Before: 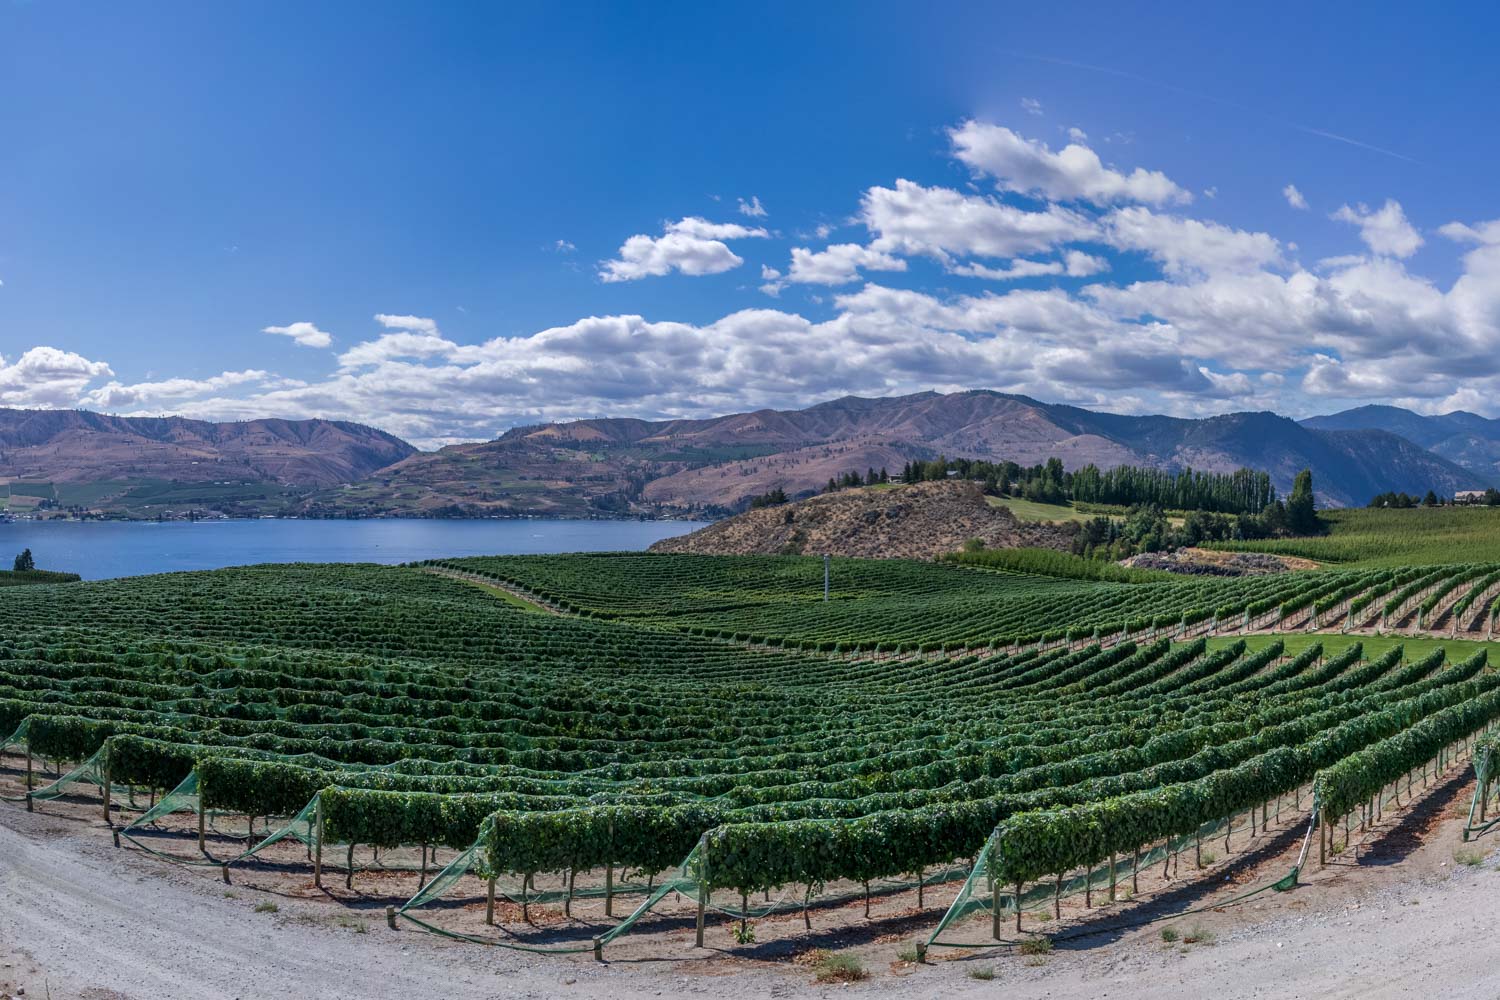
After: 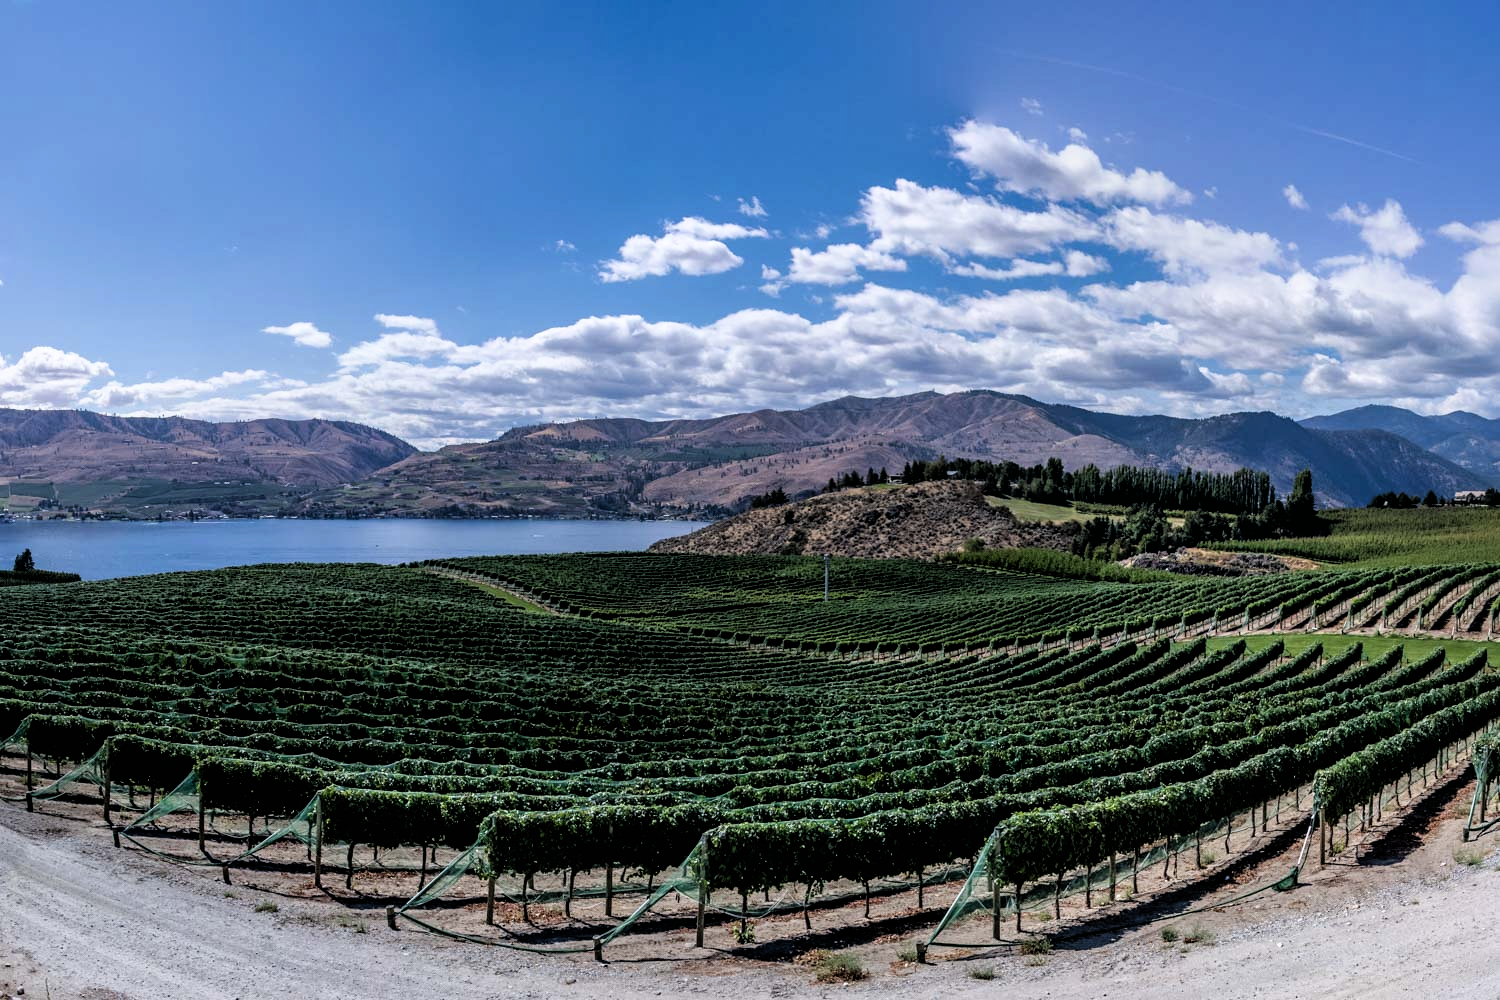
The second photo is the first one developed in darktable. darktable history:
filmic rgb: black relative exposure -3.68 EV, white relative exposure 2.44 EV, hardness 3.29
